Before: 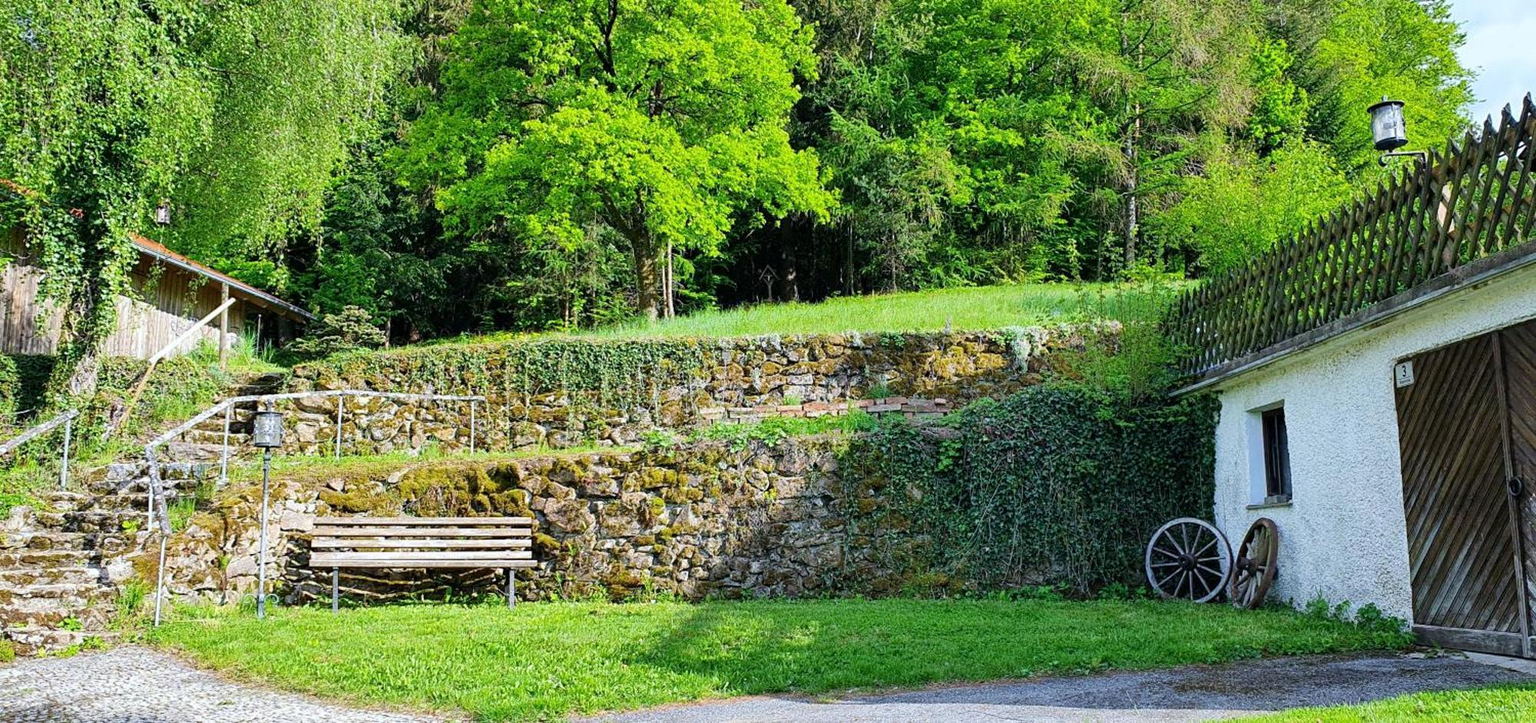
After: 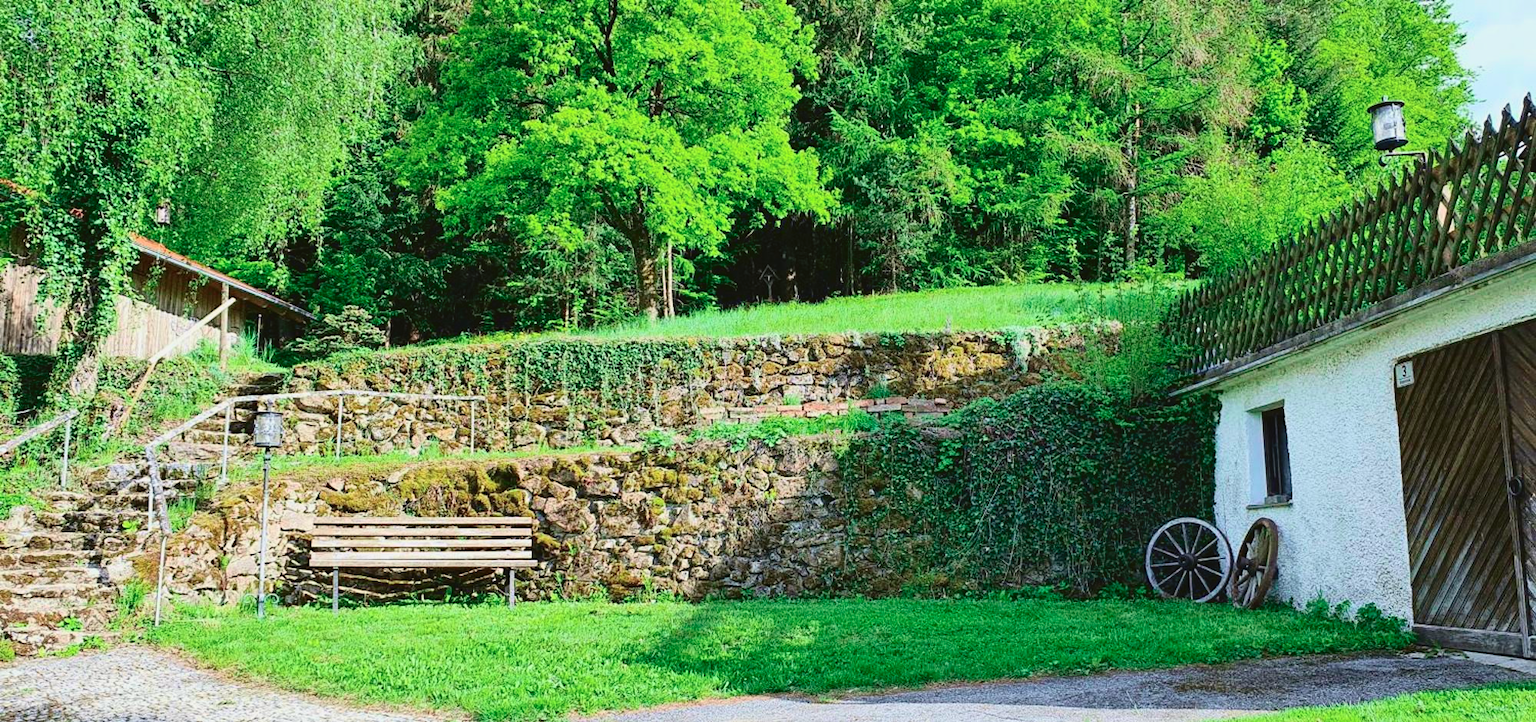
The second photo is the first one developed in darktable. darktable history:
tone curve: curves: ch0 [(0, 0.049) (0.175, 0.178) (0.466, 0.498) (0.715, 0.767) (0.819, 0.851) (1, 0.961)]; ch1 [(0, 0) (0.437, 0.398) (0.476, 0.466) (0.505, 0.505) (0.534, 0.544) (0.595, 0.608) (0.641, 0.643) (1, 1)]; ch2 [(0, 0) (0.359, 0.379) (0.437, 0.44) (0.489, 0.495) (0.518, 0.537) (0.579, 0.579) (1, 1)], color space Lab, independent channels, preserve colors none
